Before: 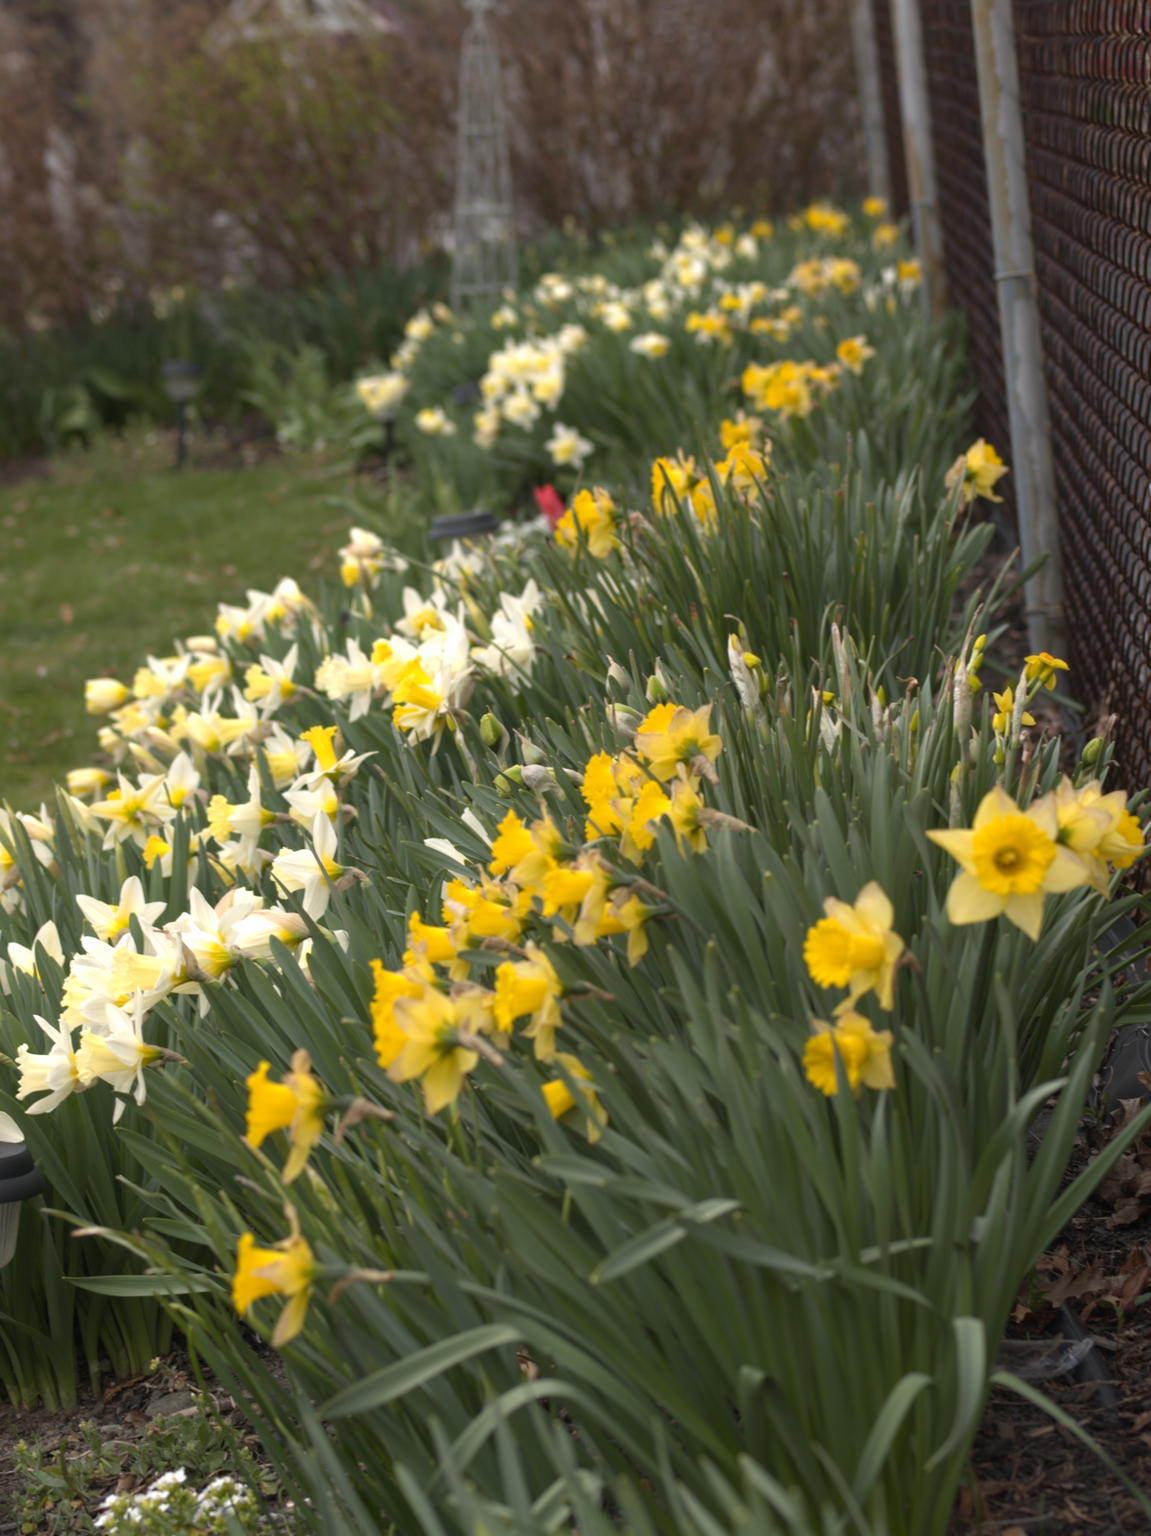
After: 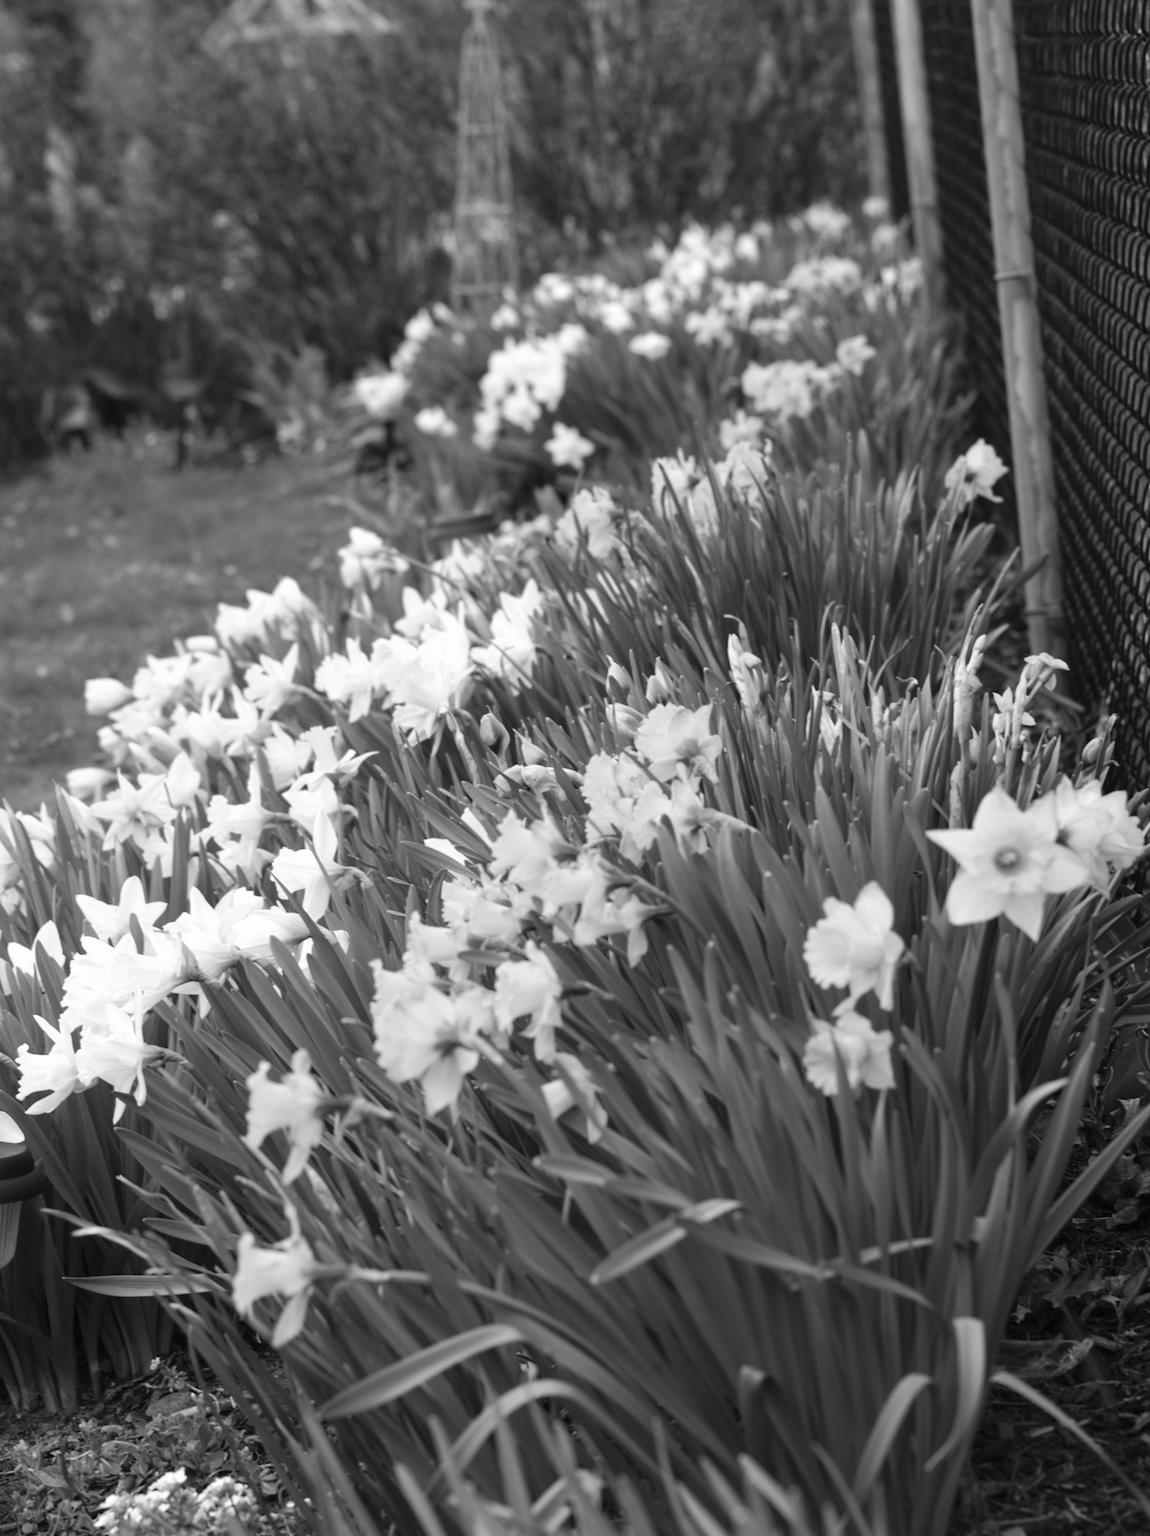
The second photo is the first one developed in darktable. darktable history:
monochrome: on, module defaults
base curve: curves: ch0 [(0, 0) (0.032, 0.025) (0.121, 0.166) (0.206, 0.329) (0.605, 0.79) (1, 1)], preserve colors none
